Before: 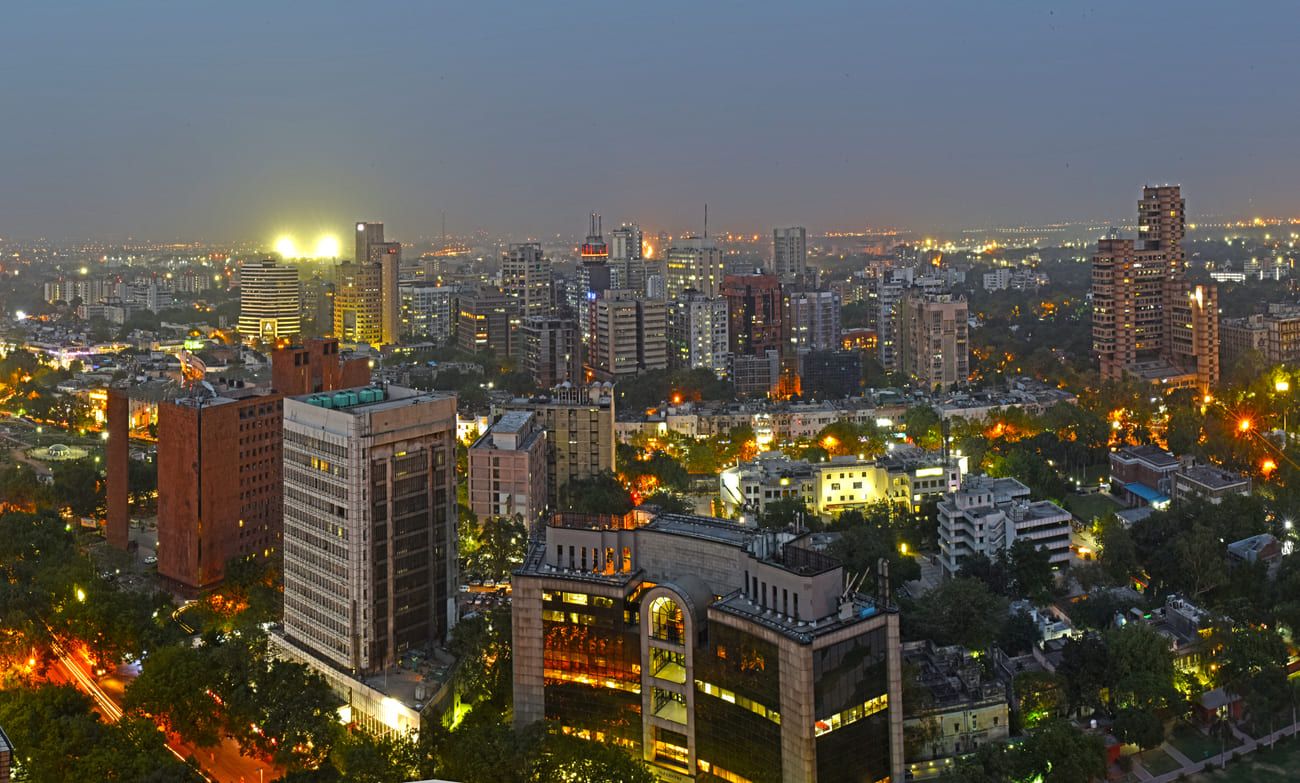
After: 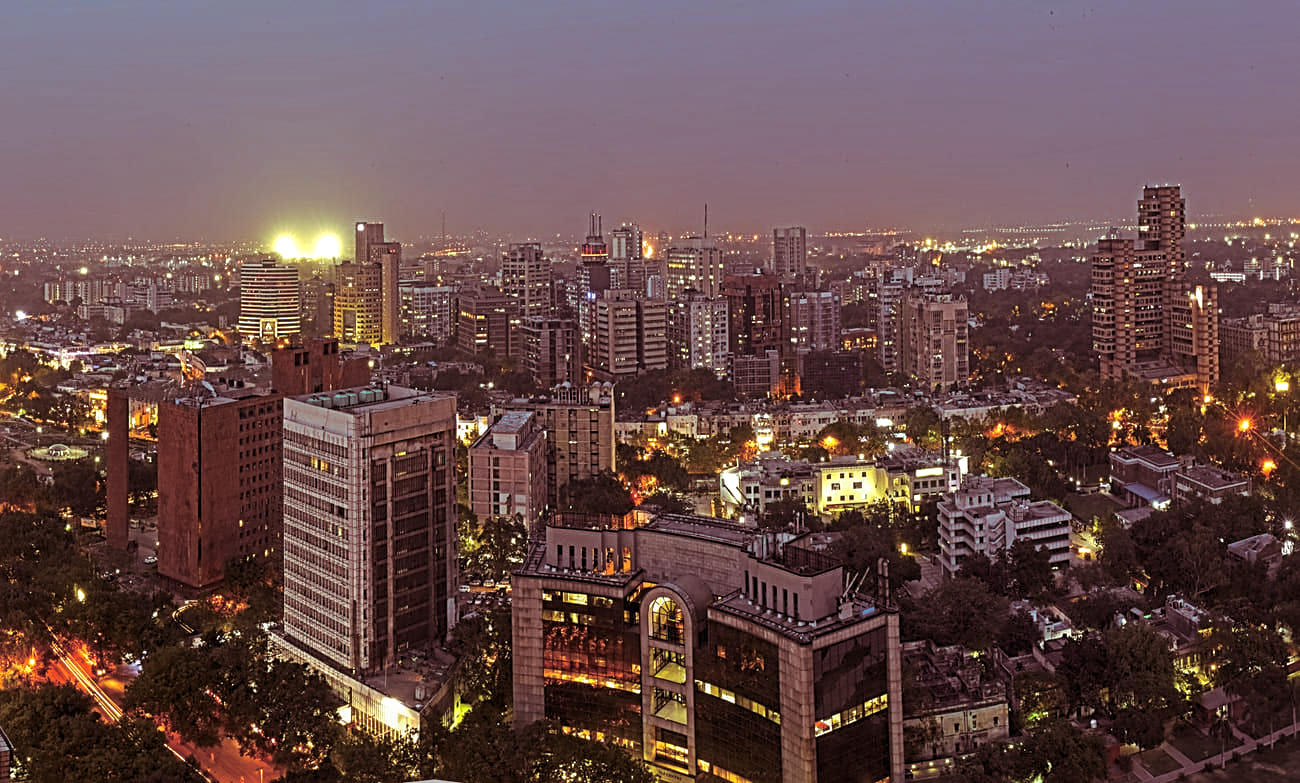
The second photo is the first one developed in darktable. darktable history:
split-toning: on, module defaults
tone equalizer: on, module defaults
local contrast: detail 130%
sharpen: on, module defaults
